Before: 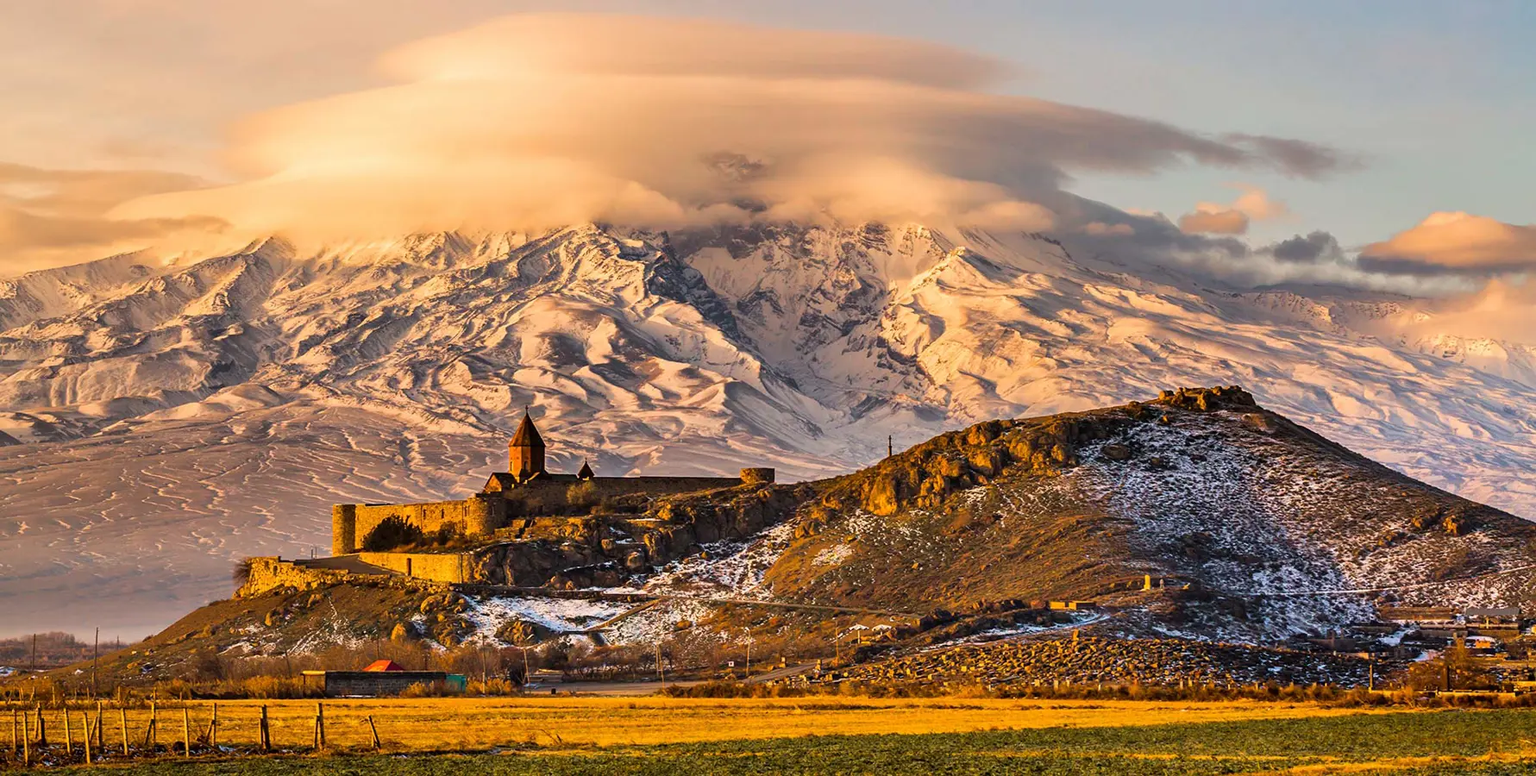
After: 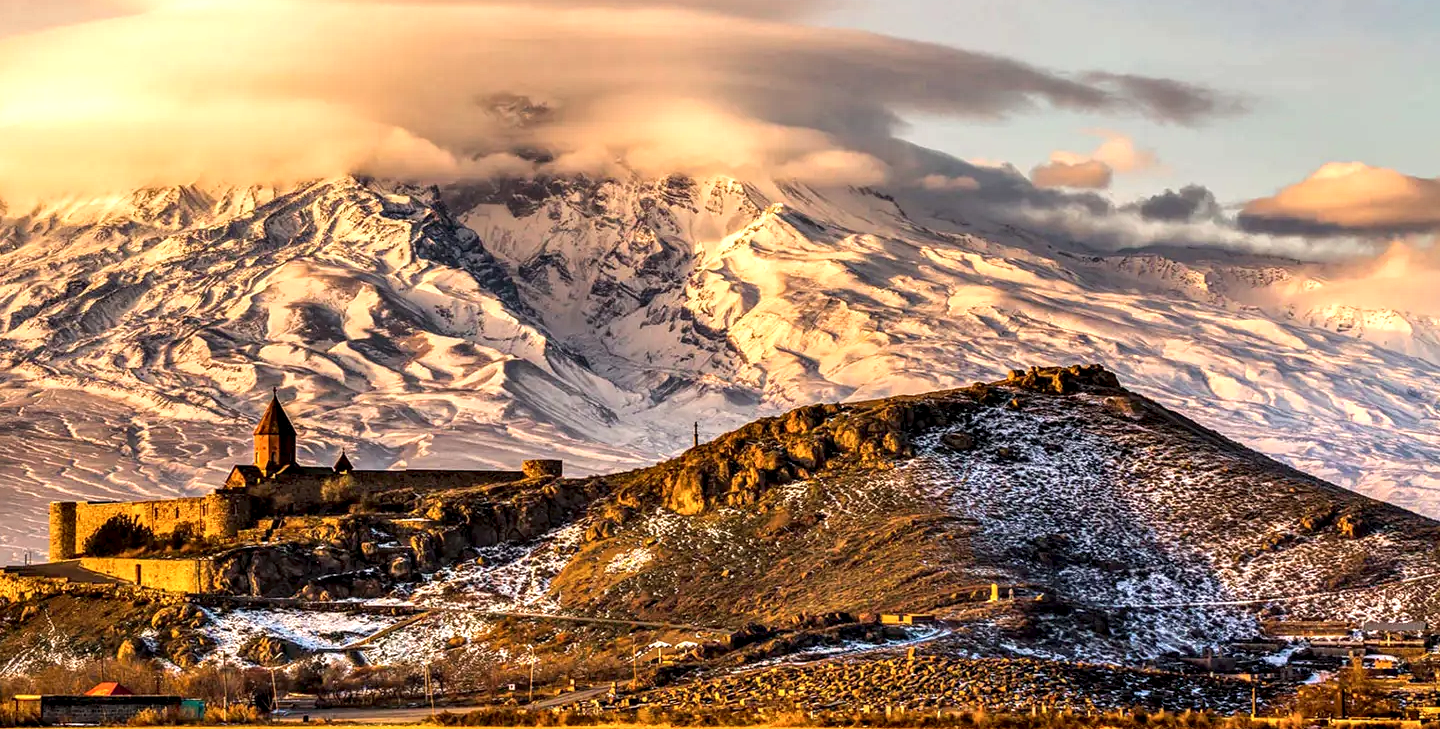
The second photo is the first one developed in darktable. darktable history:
exposure: exposure 0.297 EV, compensate exposure bias true, compensate highlight preservation false
crop: left 18.907%, top 9.332%, right 0%, bottom 9.561%
tone equalizer: smoothing diameter 2%, edges refinement/feathering 21.12, mask exposure compensation -1.57 EV, filter diffusion 5
local contrast: highlights 60%, shadows 62%, detail 160%
